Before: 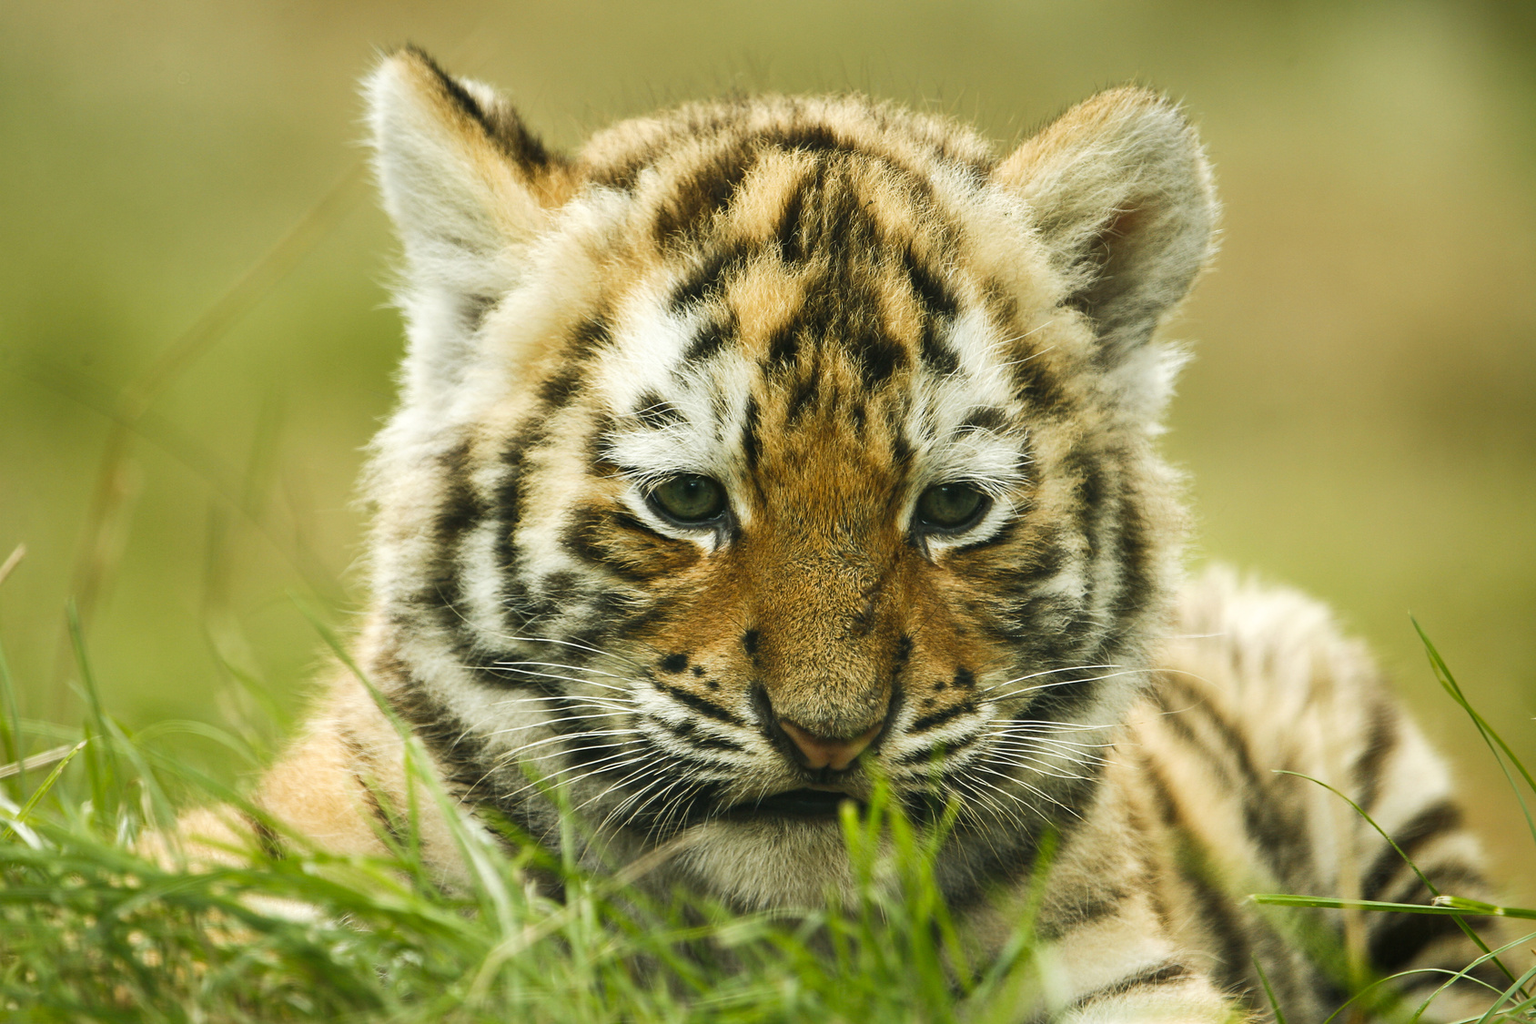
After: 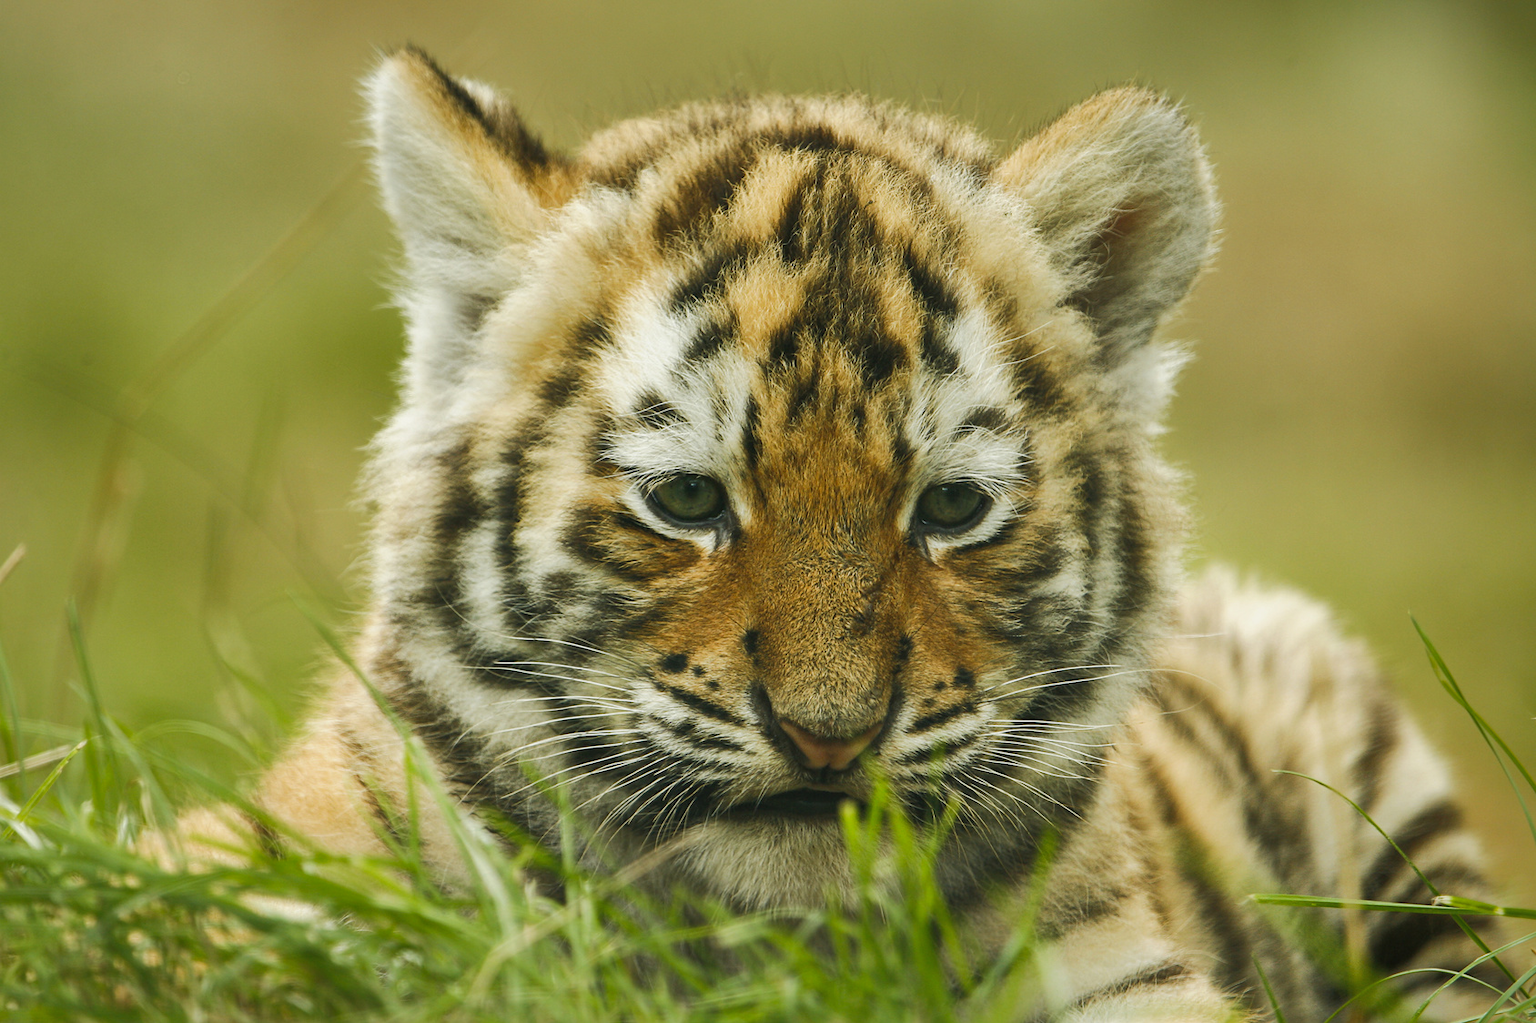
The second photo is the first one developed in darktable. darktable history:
shadows and highlights: on, module defaults
exposure: exposure -0.116 EV, compensate exposure bias true, compensate highlight preservation false
